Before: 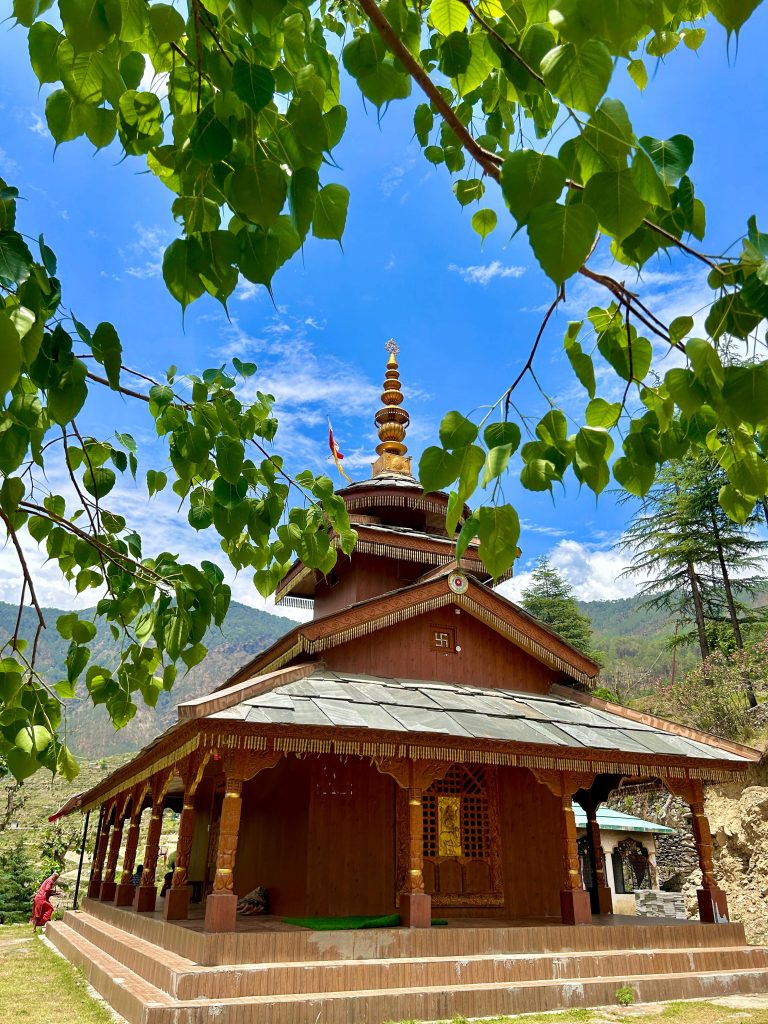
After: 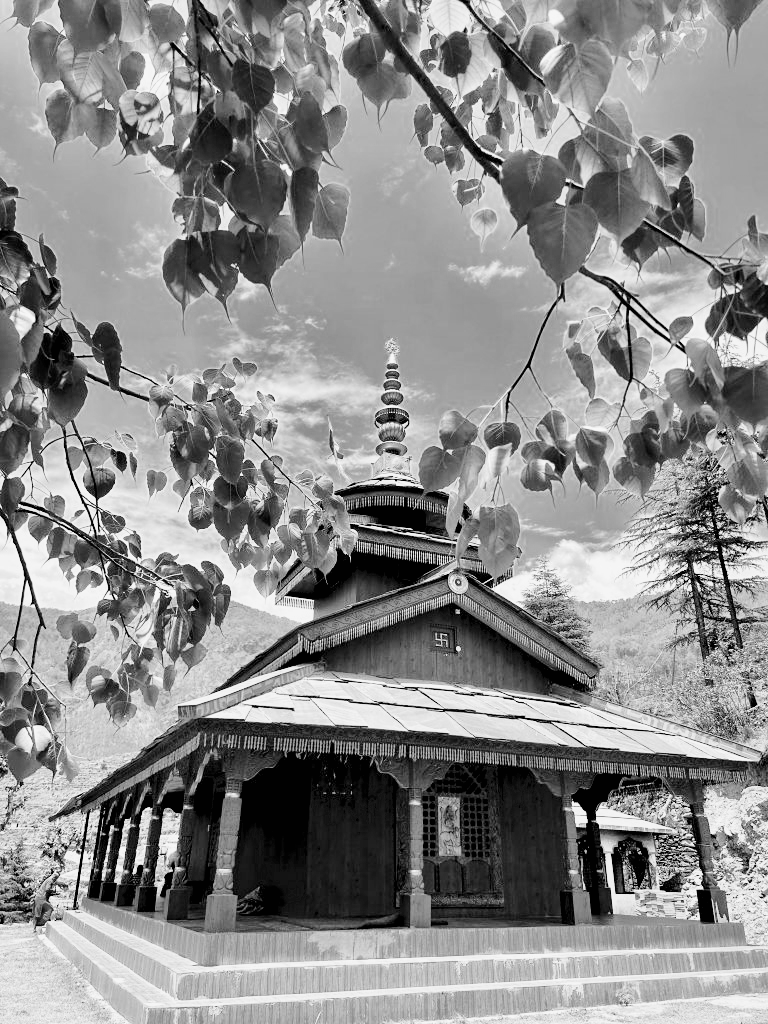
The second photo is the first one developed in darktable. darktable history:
exposure: black level correction 0.01, exposure 1 EV, compensate highlight preservation false
contrast brightness saturation: contrast 0.38, brightness 0.114
color zones: curves: ch1 [(0, -0.014) (0.143, -0.013) (0.286, -0.013) (0.429, -0.016) (0.571, -0.019) (0.714, -0.015) (0.857, 0.002) (1, -0.014)]
filmic rgb: black relative exposure -7.27 EV, white relative exposure 5.05 EV, hardness 3.2, color science v6 (2022), iterations of high-quality reconstruction 0
shadows and highlights: shadows 39.24, highlights -59.83
